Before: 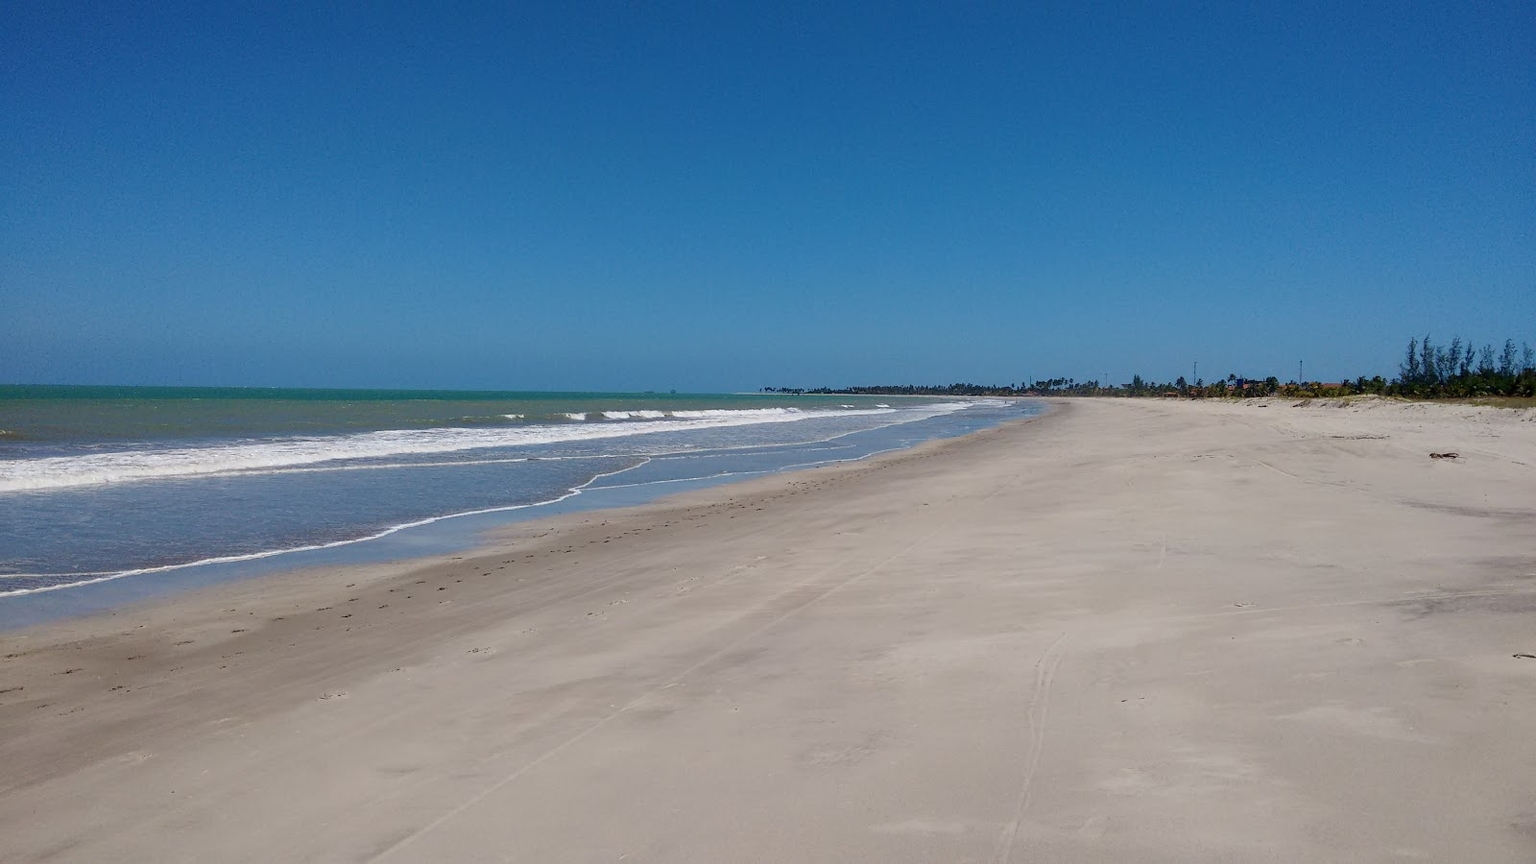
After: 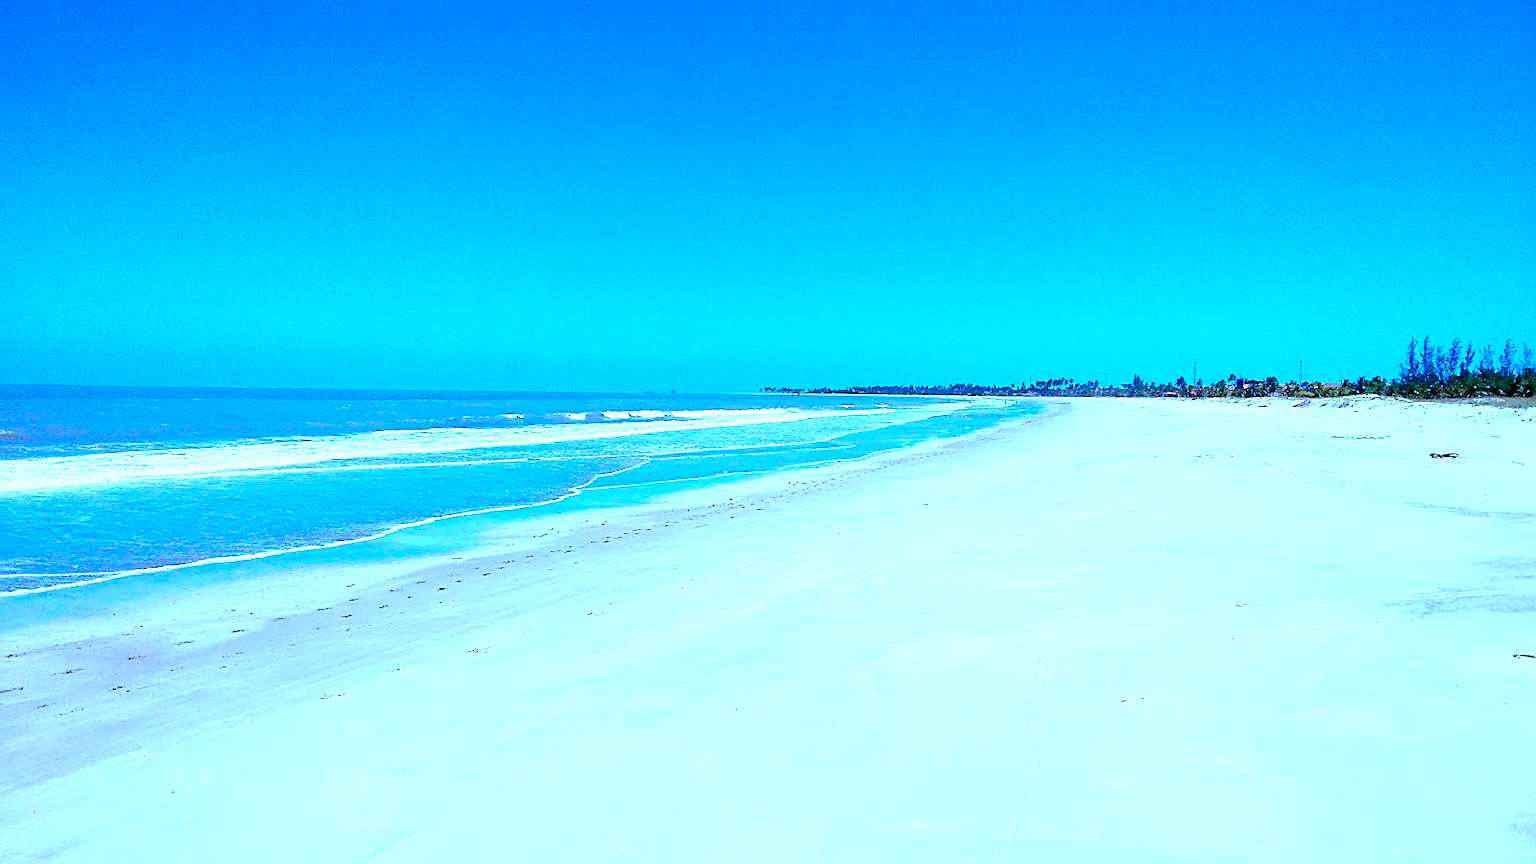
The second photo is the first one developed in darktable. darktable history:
sharpen: on, module defaults
exposure: black level correction 0.001, exposure 1.84 EV, compensate highlight preservation false
color calibration: illuminant as shot in camera, x 0.462, y 0.419, temperature 2651.64 K
